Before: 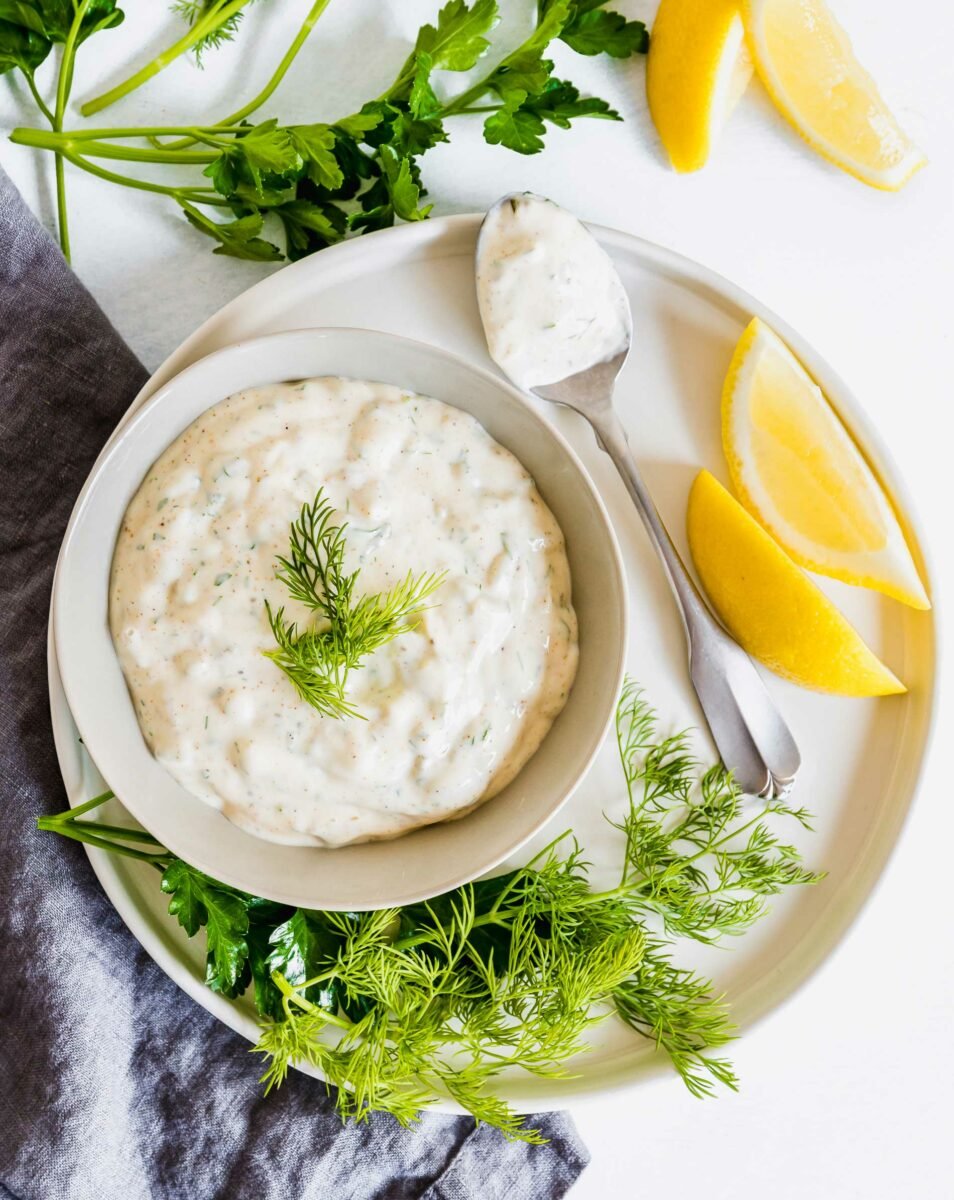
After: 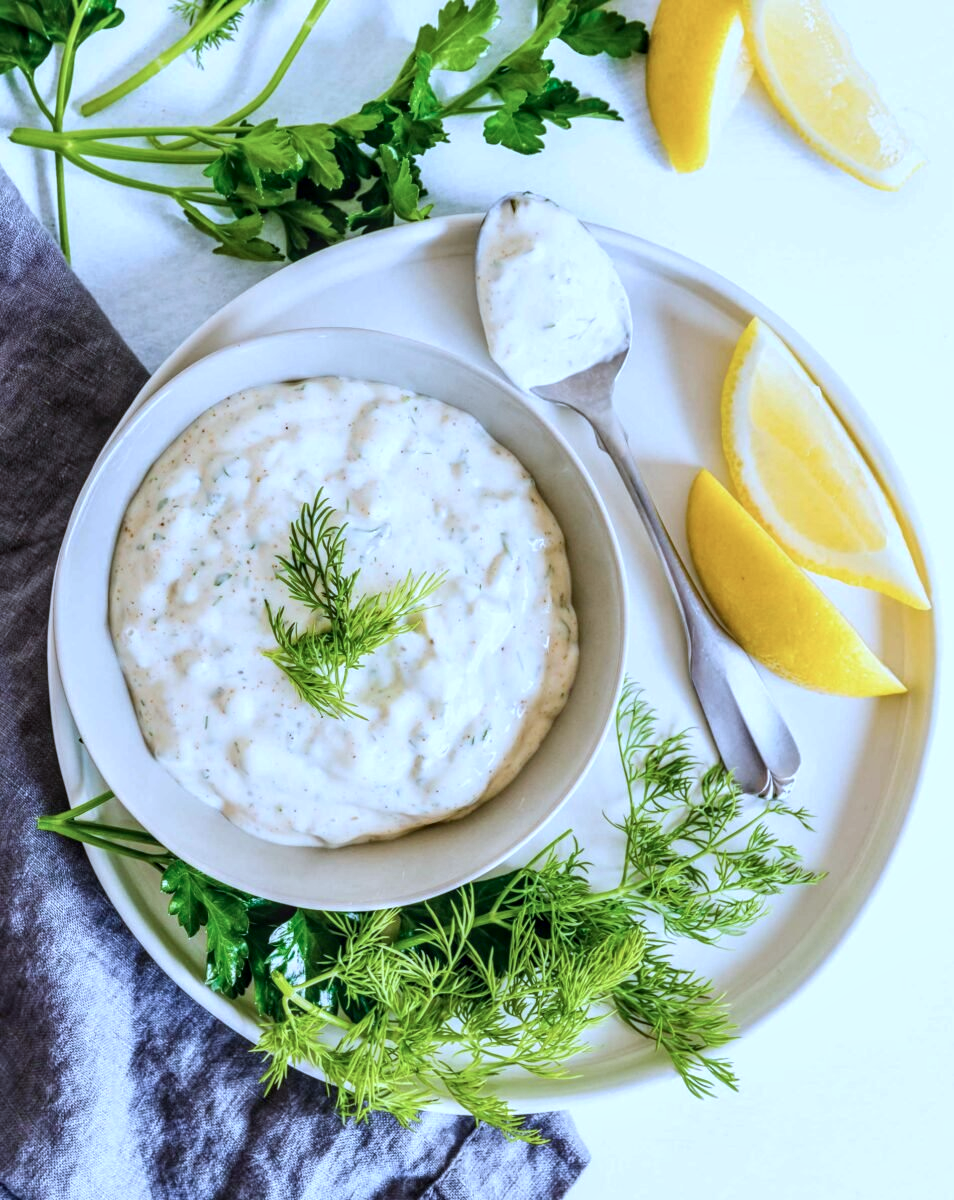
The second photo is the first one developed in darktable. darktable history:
local contrast: highlights 55%, shadows 52%, detail 130%, midtone range 0.452
color calibration: illuminant custom, x 0.39, y 0.392, temperature 3856.94 K
tone equalizer: on, module defaults
